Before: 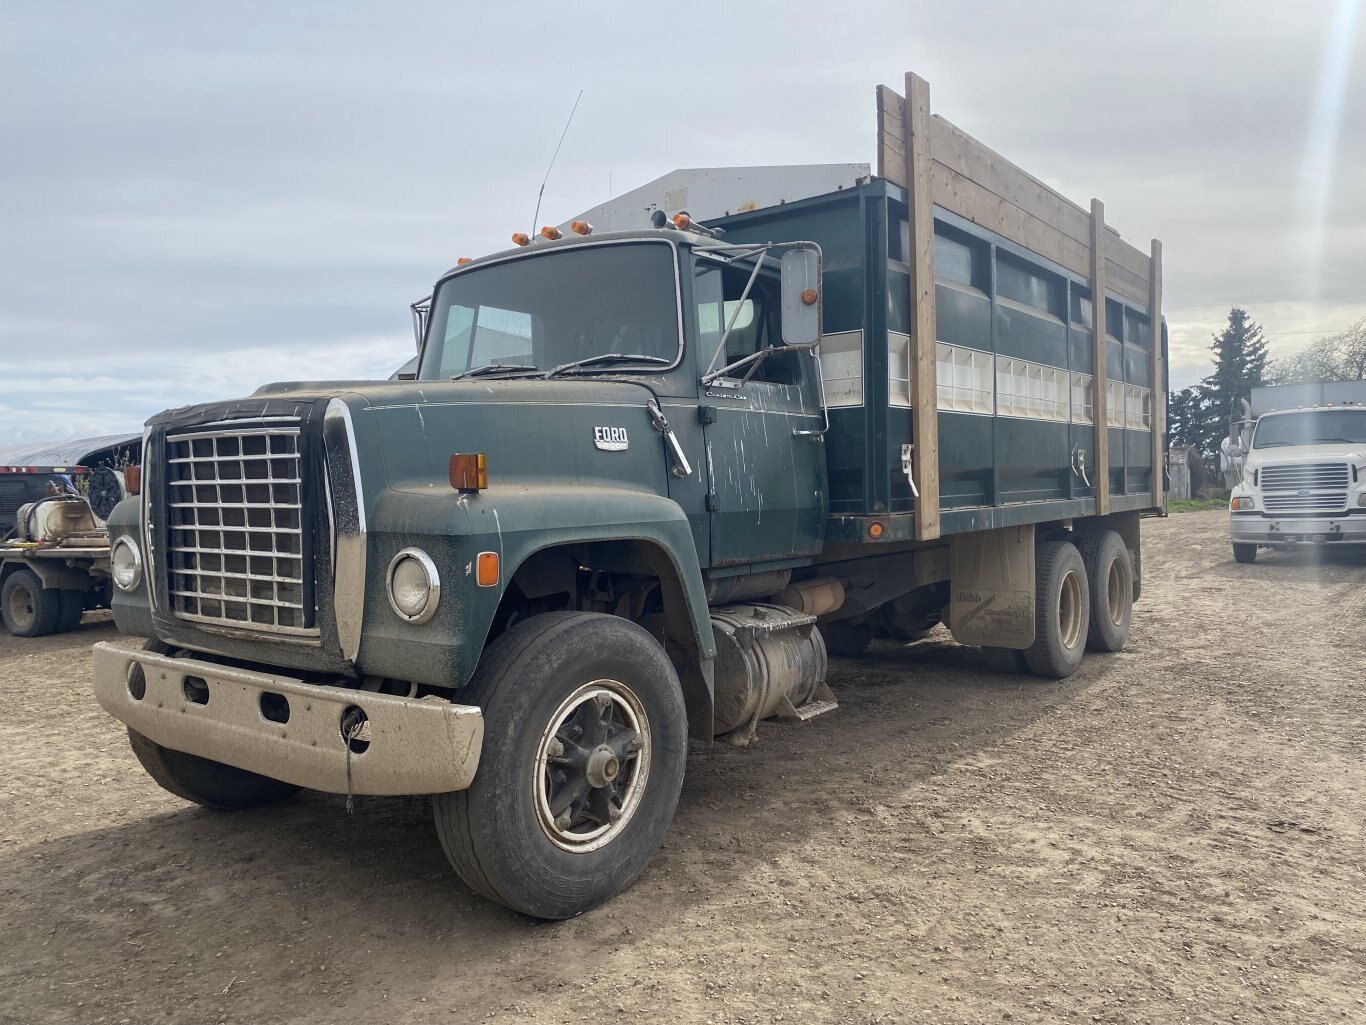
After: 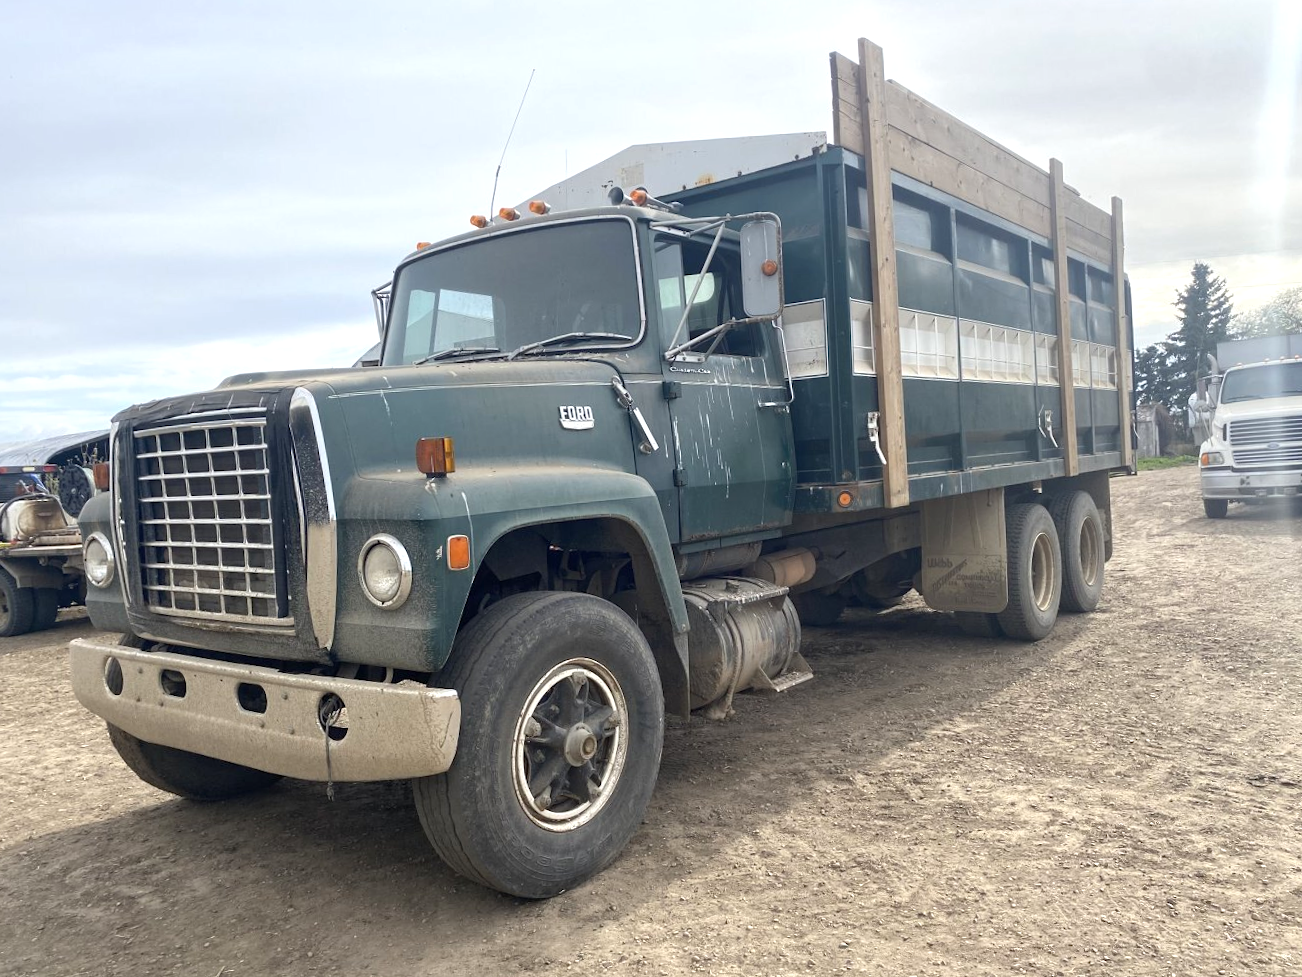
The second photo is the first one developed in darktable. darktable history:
exposure: black level correction 0.001, exposure 0.5 EV, compensate exposure bias true, compensate highlight preservation false
contrast brightness saturation: saturation -0.04
rotate and perspective: rotation -2.12°, lens shift (vertical) 0.009, lens shift (horizontal) -0.008, automatic cropping original format, crop left 0.036, crop right 0.964, crop top 0.05, crop bottom 0.959
